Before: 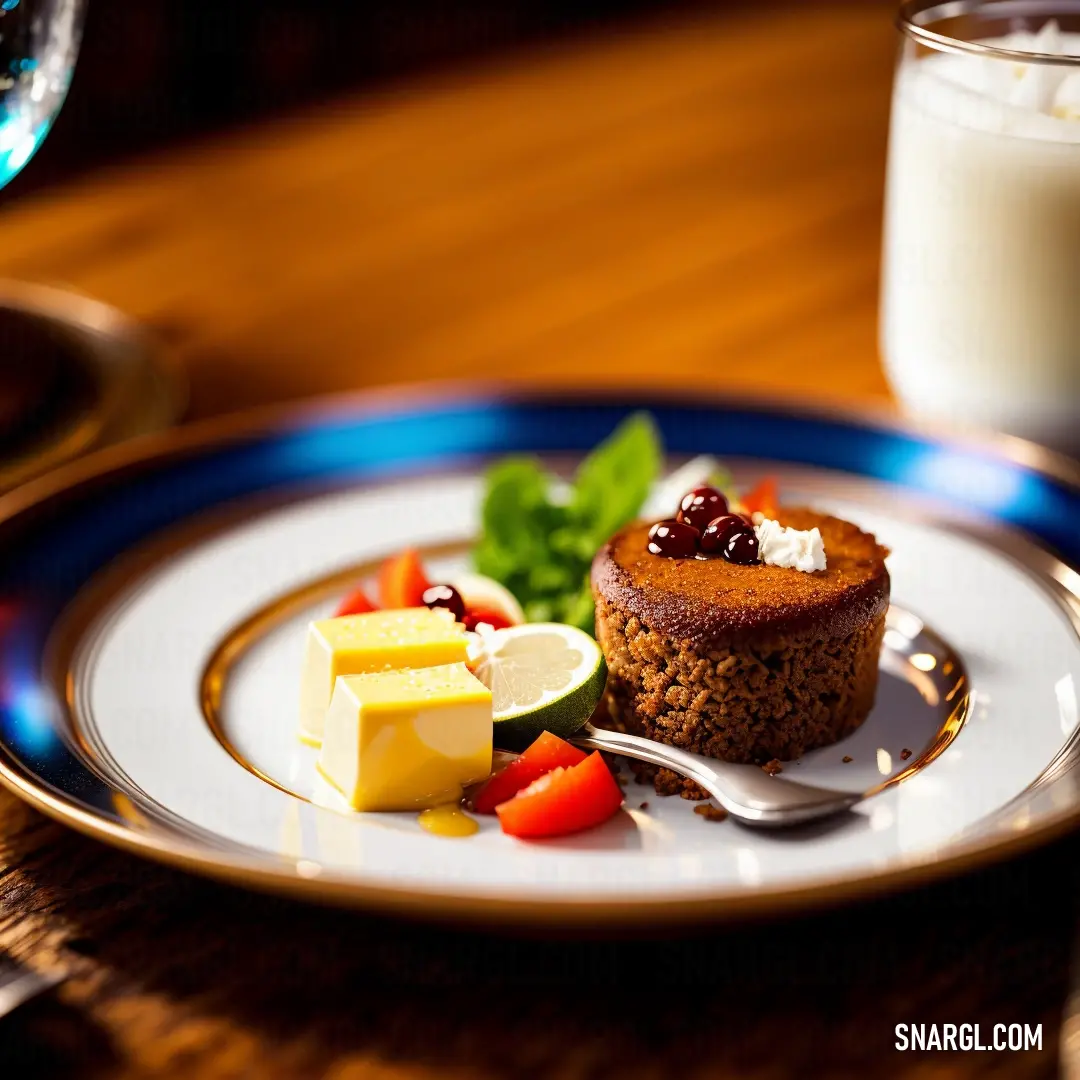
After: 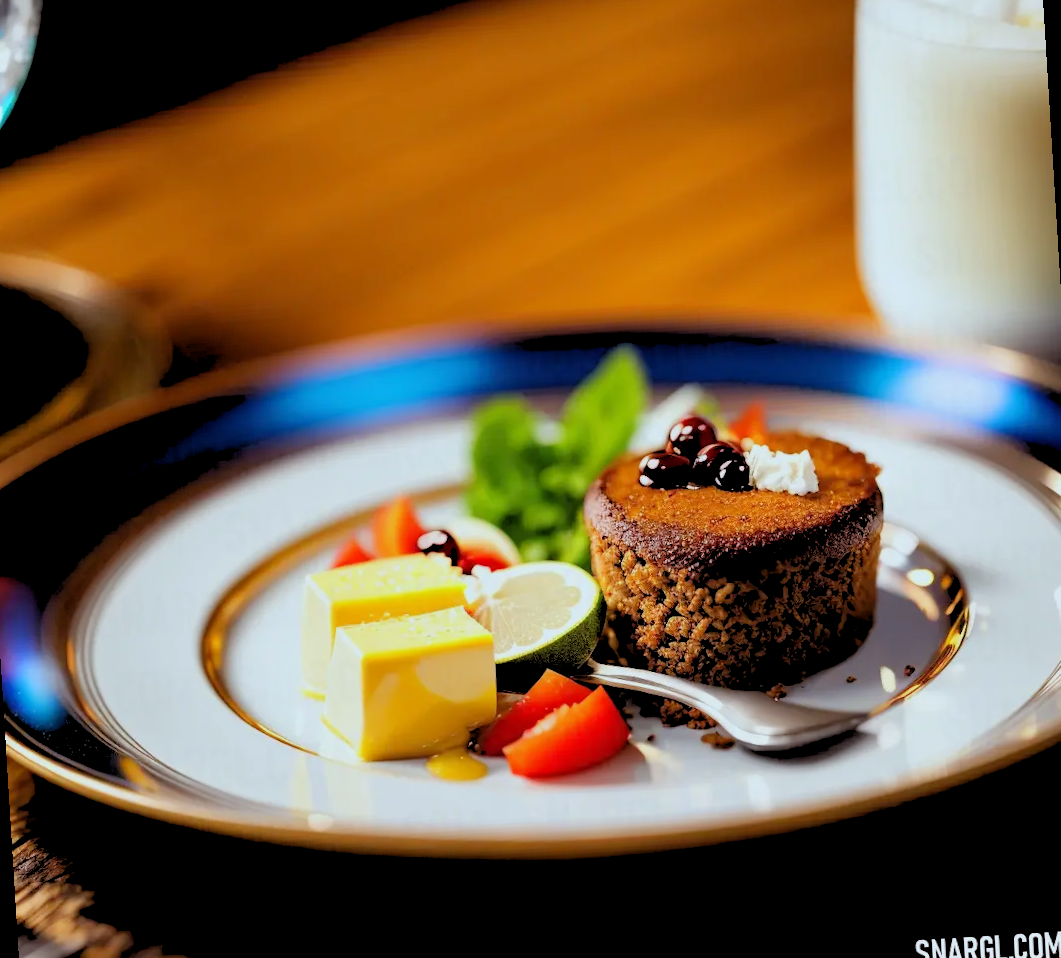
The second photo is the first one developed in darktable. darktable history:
rotate and perspective: rotation -3.52°, crop left 0.036, crop right 0.964, crop top 0.081, crop bottom 0.919
rgb levels: preserve colors sum RGB, levels [[0.038, 0.433, 0.934], [0, 0.5, 1], [0, 0.5, 1]]
white balance: red 0.925, blue 1.046
tone equalizer: on, module defaults
